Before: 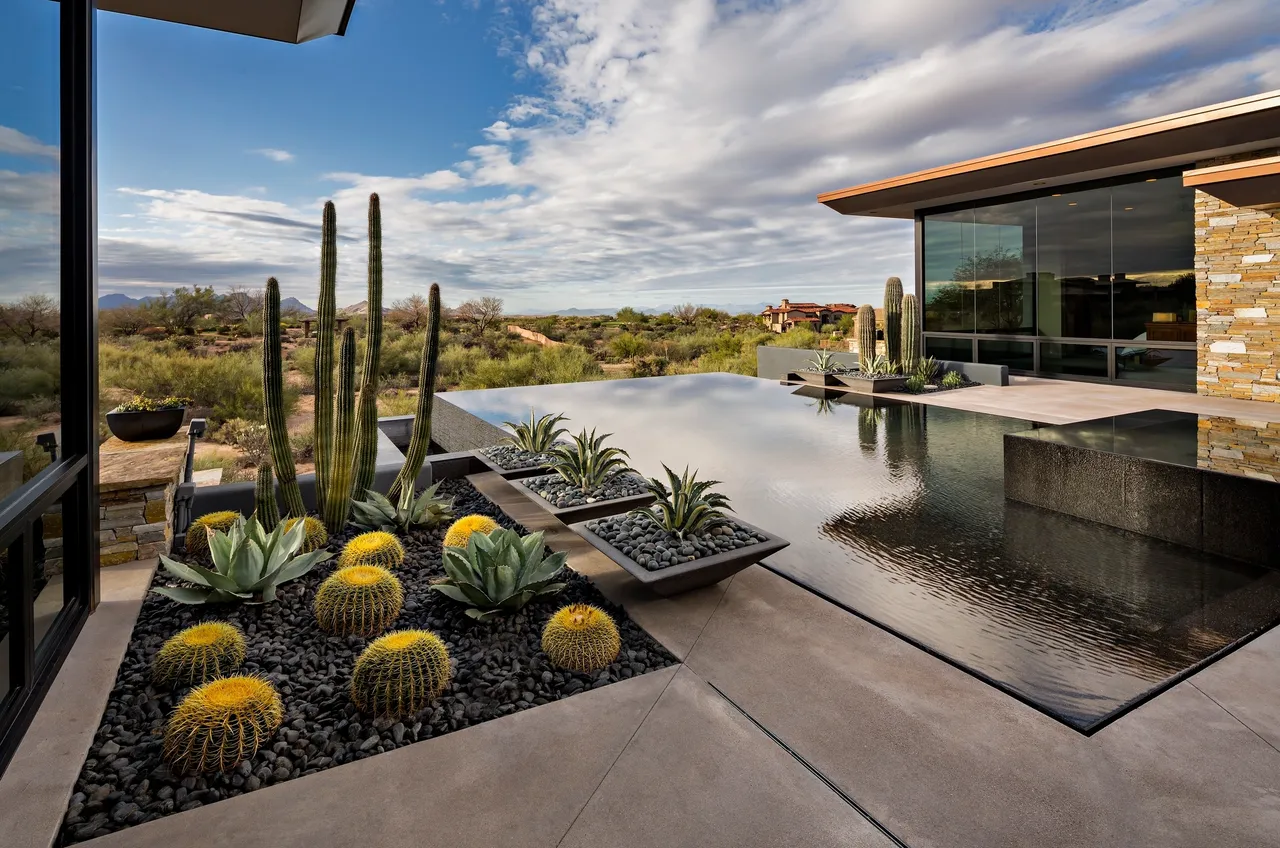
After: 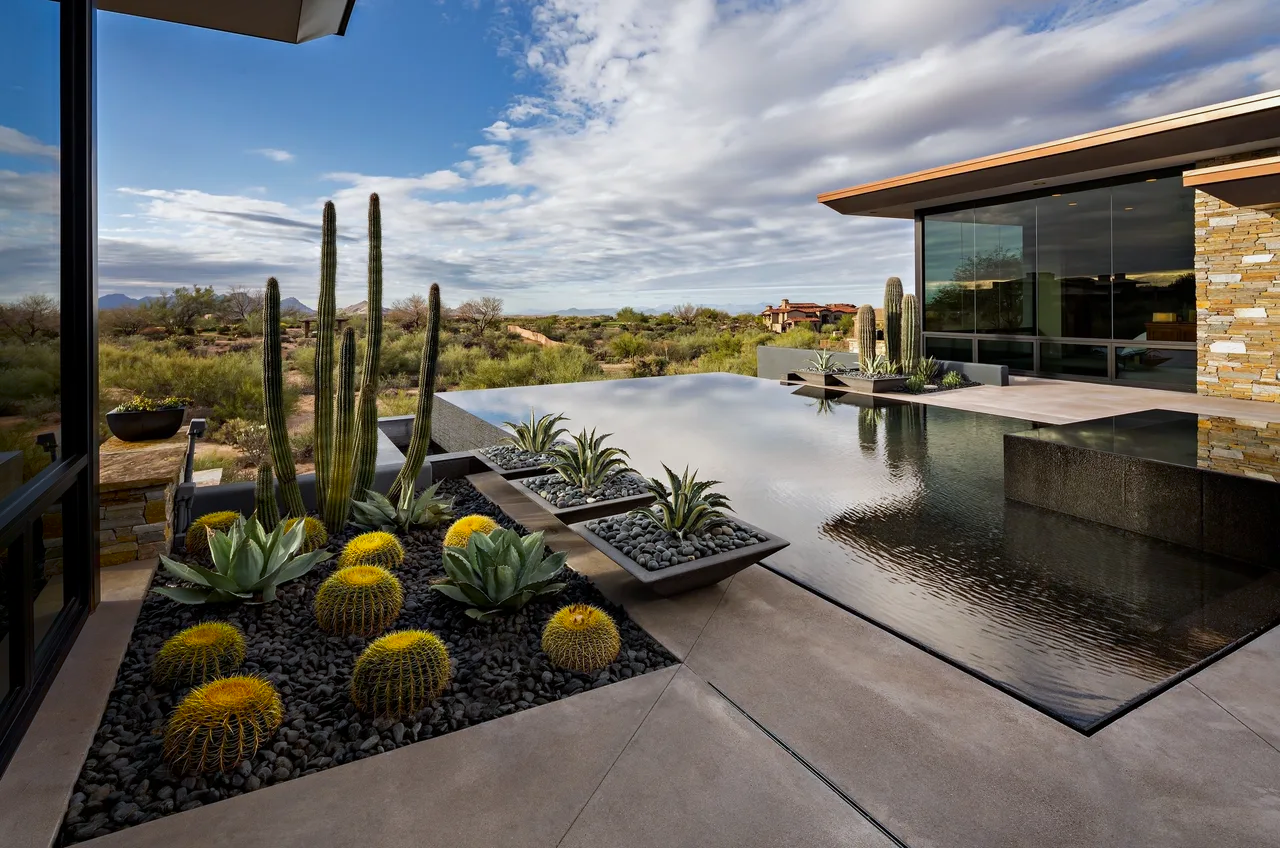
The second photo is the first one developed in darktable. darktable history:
white balance: red 0.967, blue 1.049
shadows and highlights: shadows -70, highlights 35, soften with gaussian
color correction: highlights b* 3
